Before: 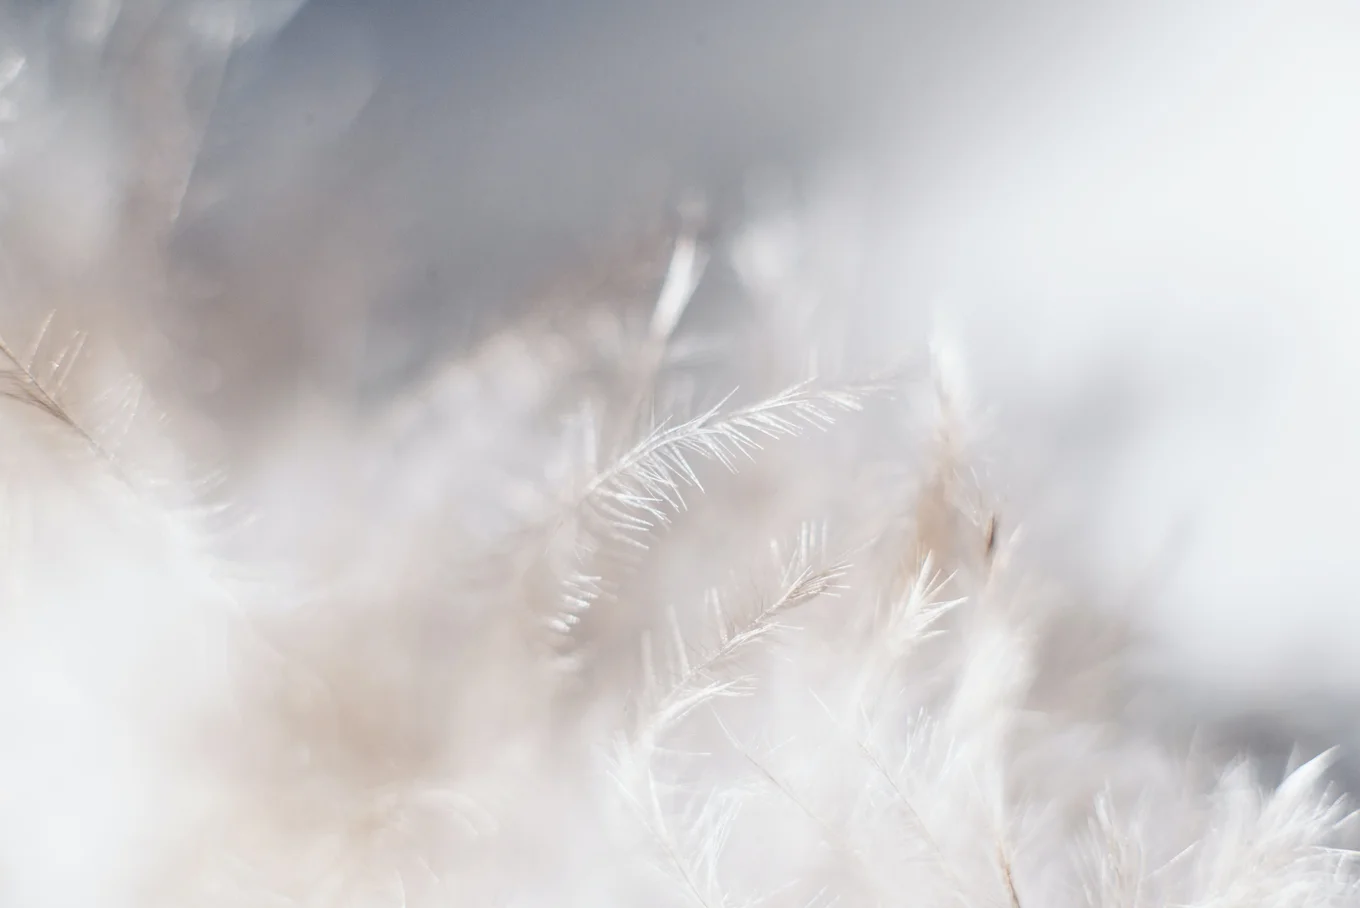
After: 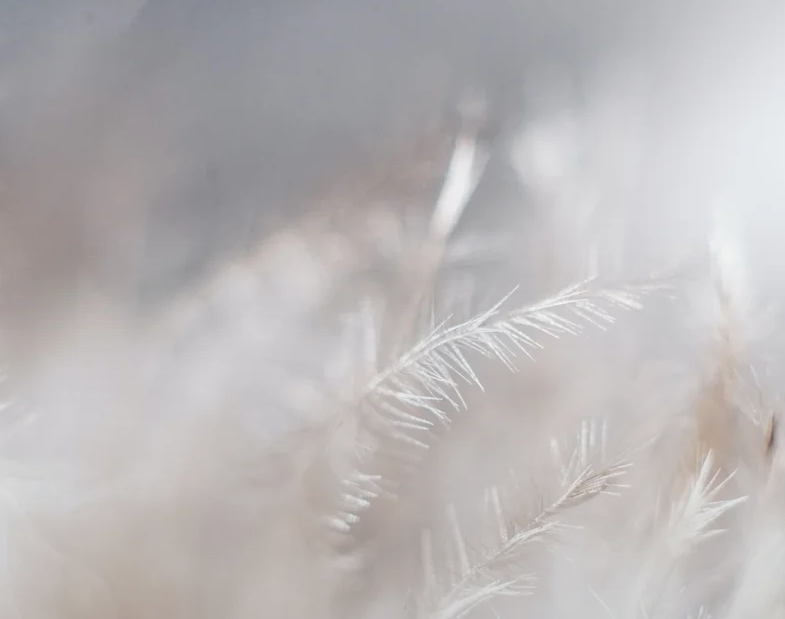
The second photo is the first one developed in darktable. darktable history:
crop: left 16.202%, top 11.208%, right 26.045%, bottom 20.557%
graduated density: rotation -180°, offset 24.95
